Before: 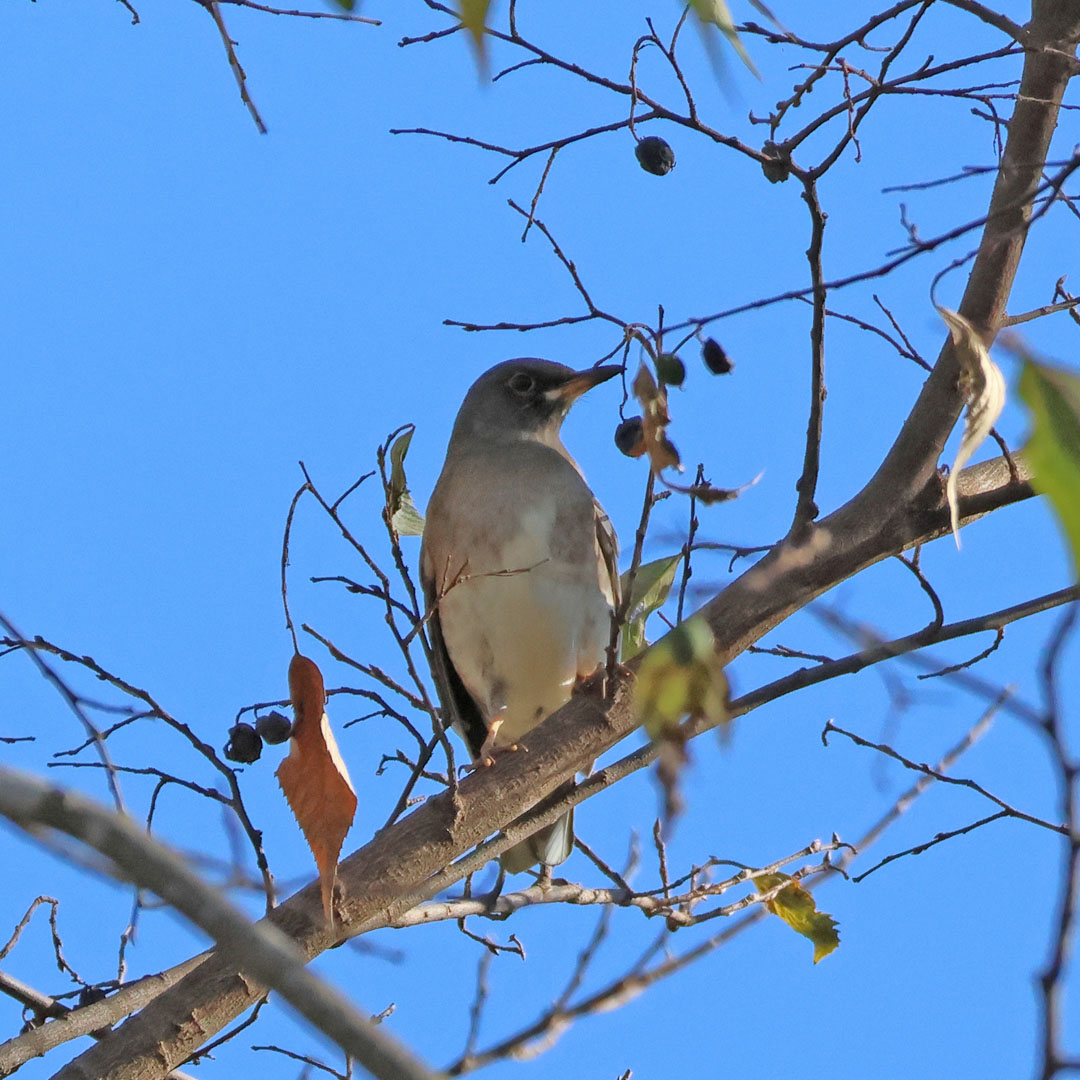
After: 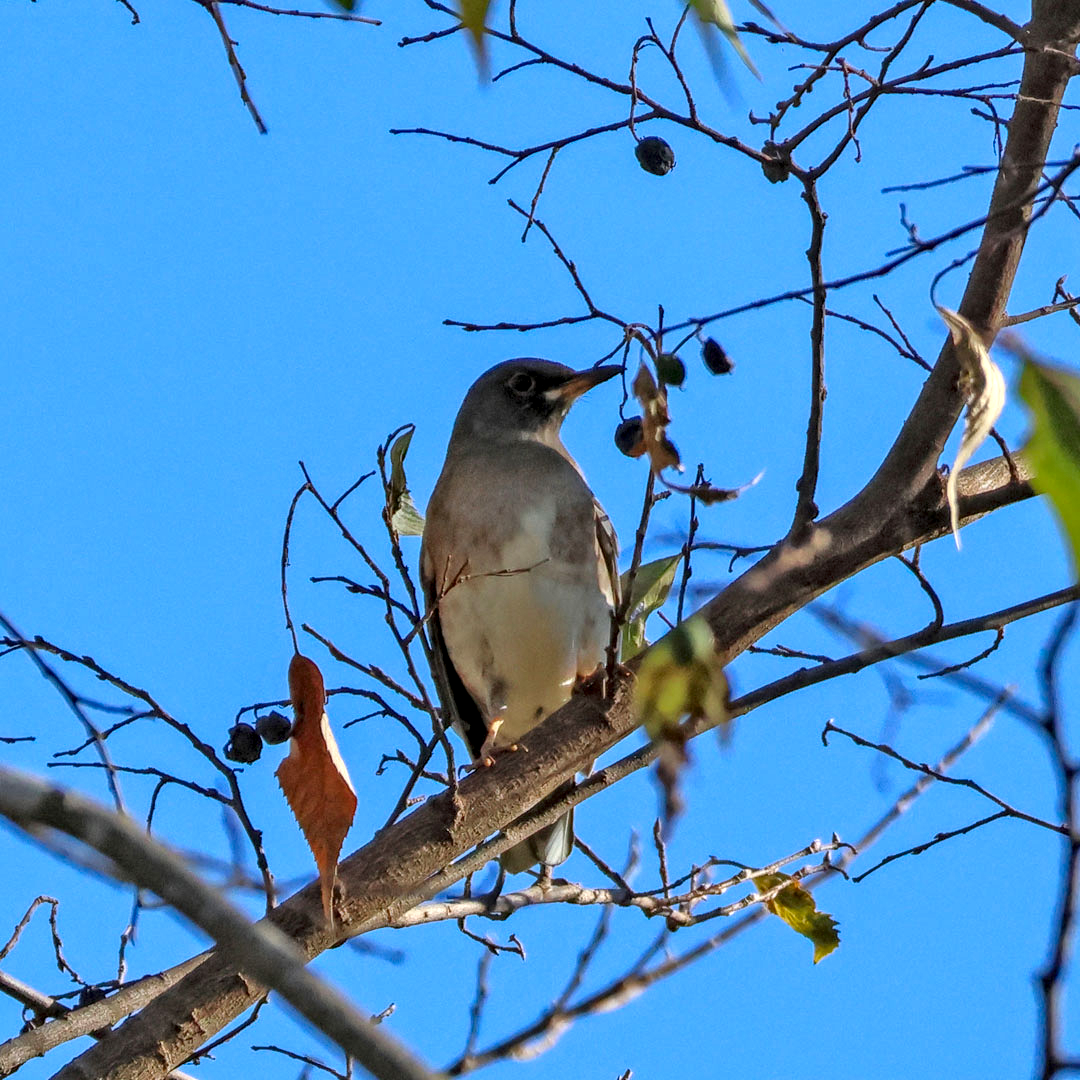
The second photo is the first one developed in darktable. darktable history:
contrast brightness saturation: saturation 0.18
local contrast: detail 160%
